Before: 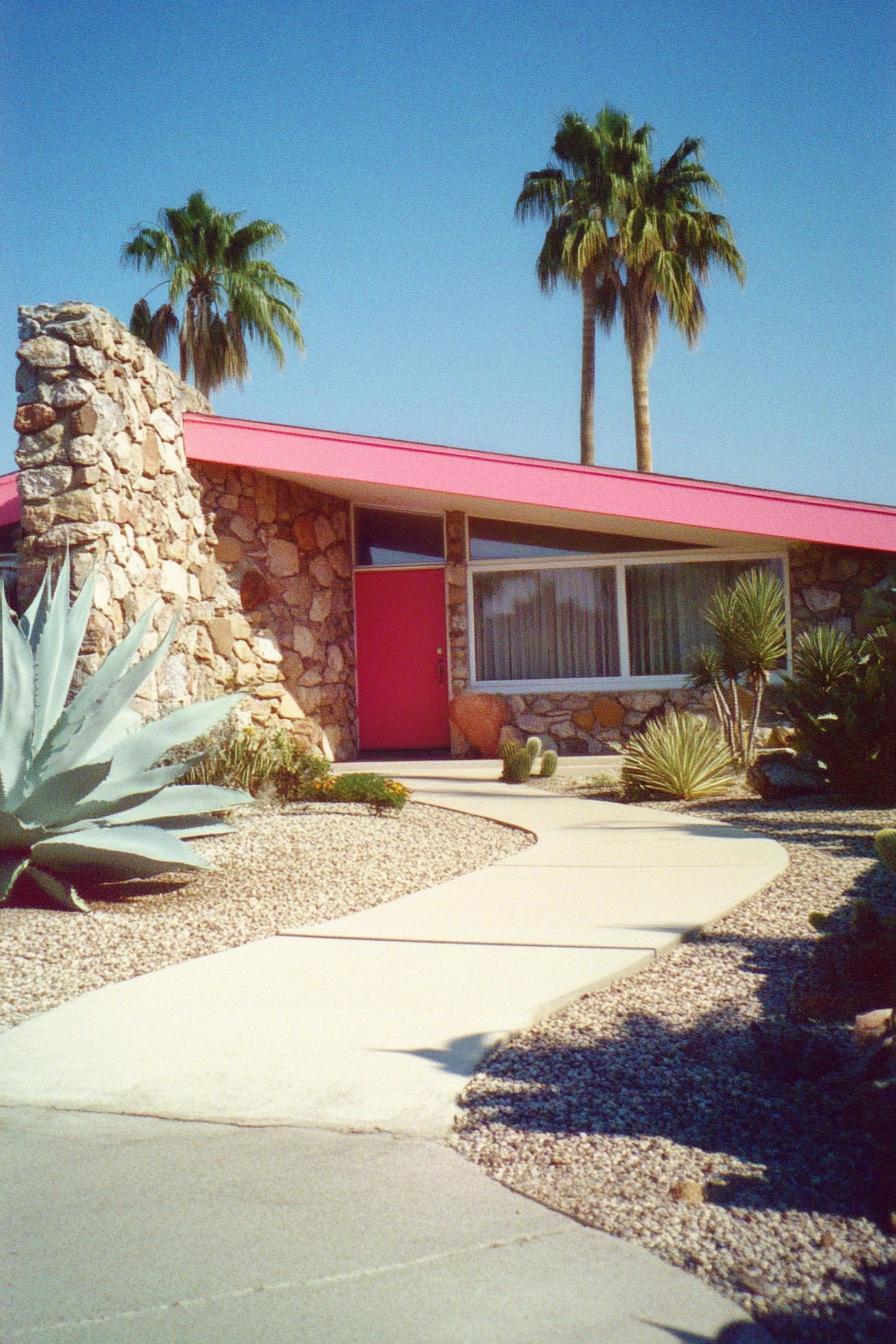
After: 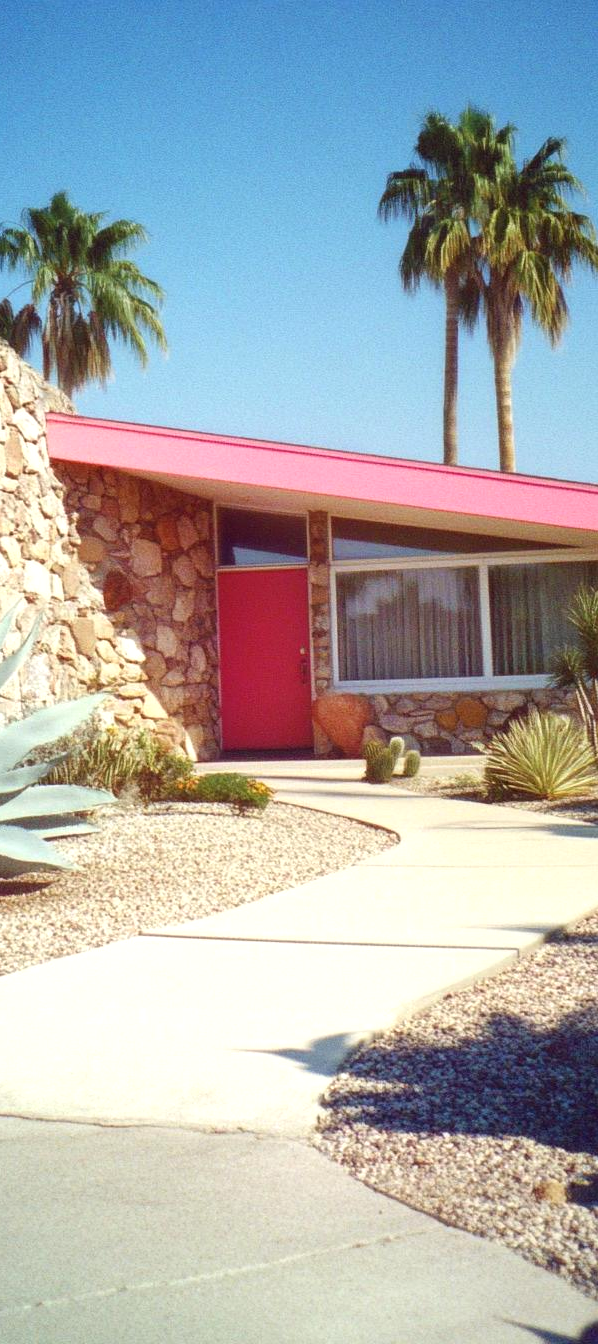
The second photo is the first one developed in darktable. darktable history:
crop and rotate: left 15.294%, right 17.934%
exposure: exposure 0.3 EV, compensate highlight preservation false
